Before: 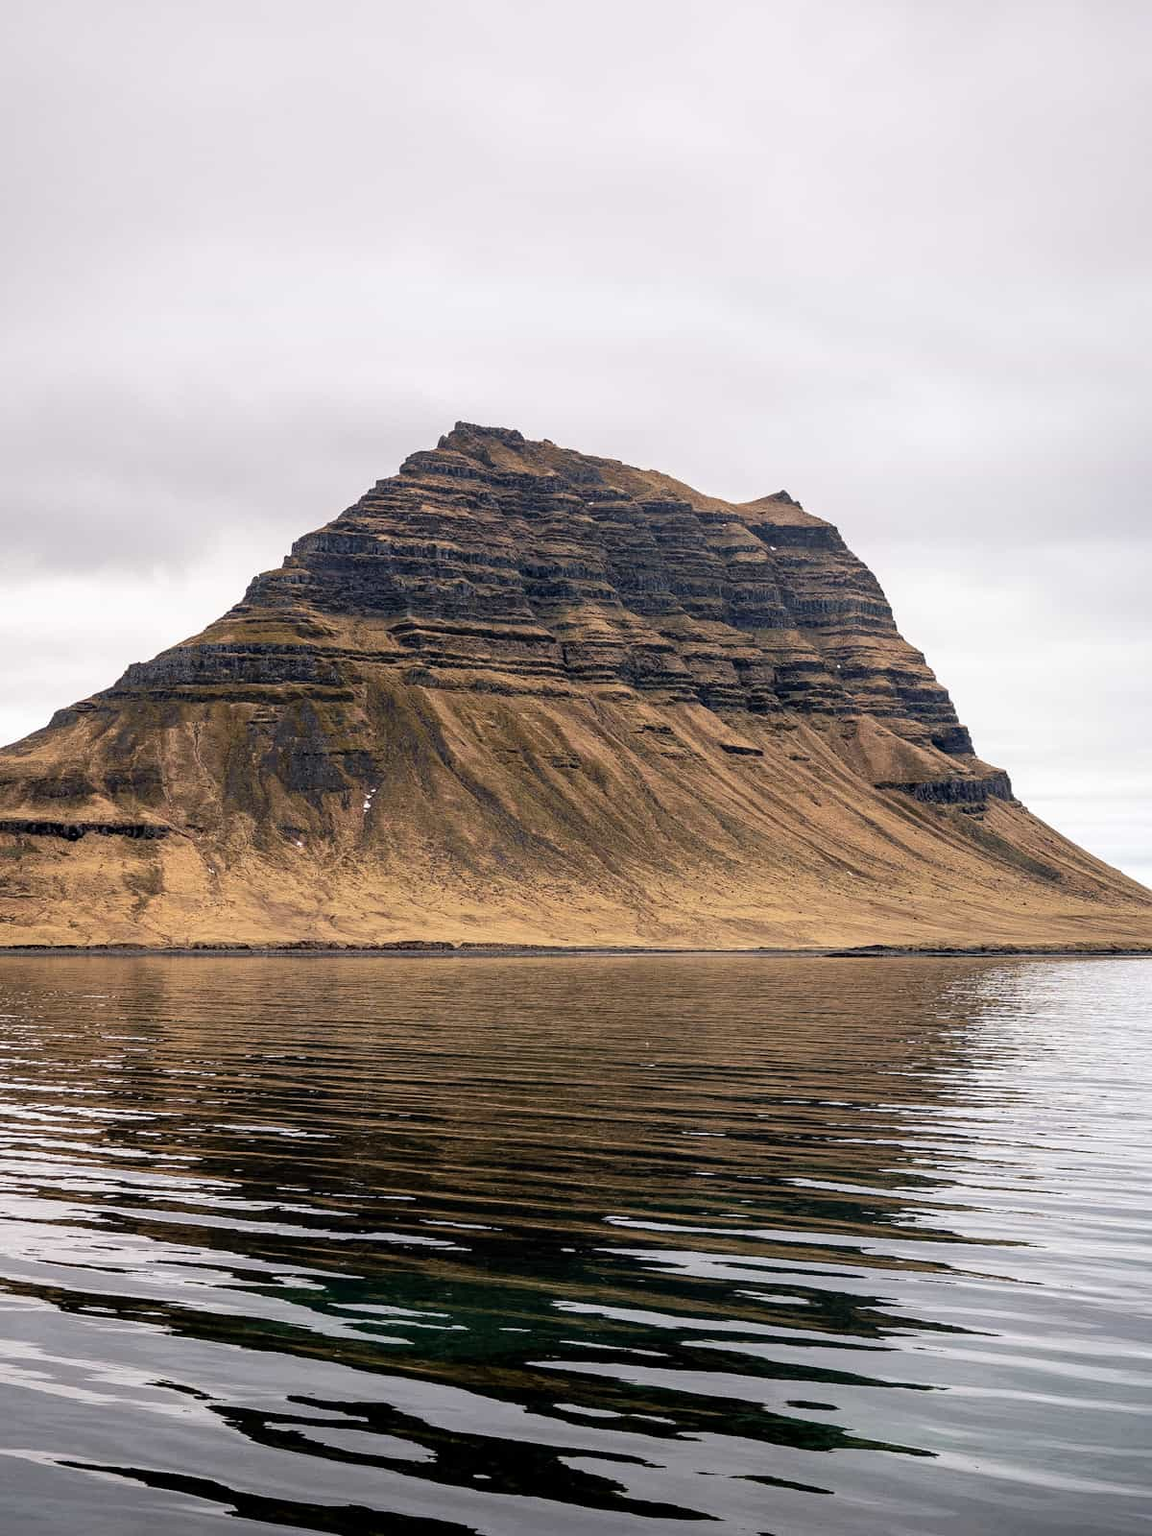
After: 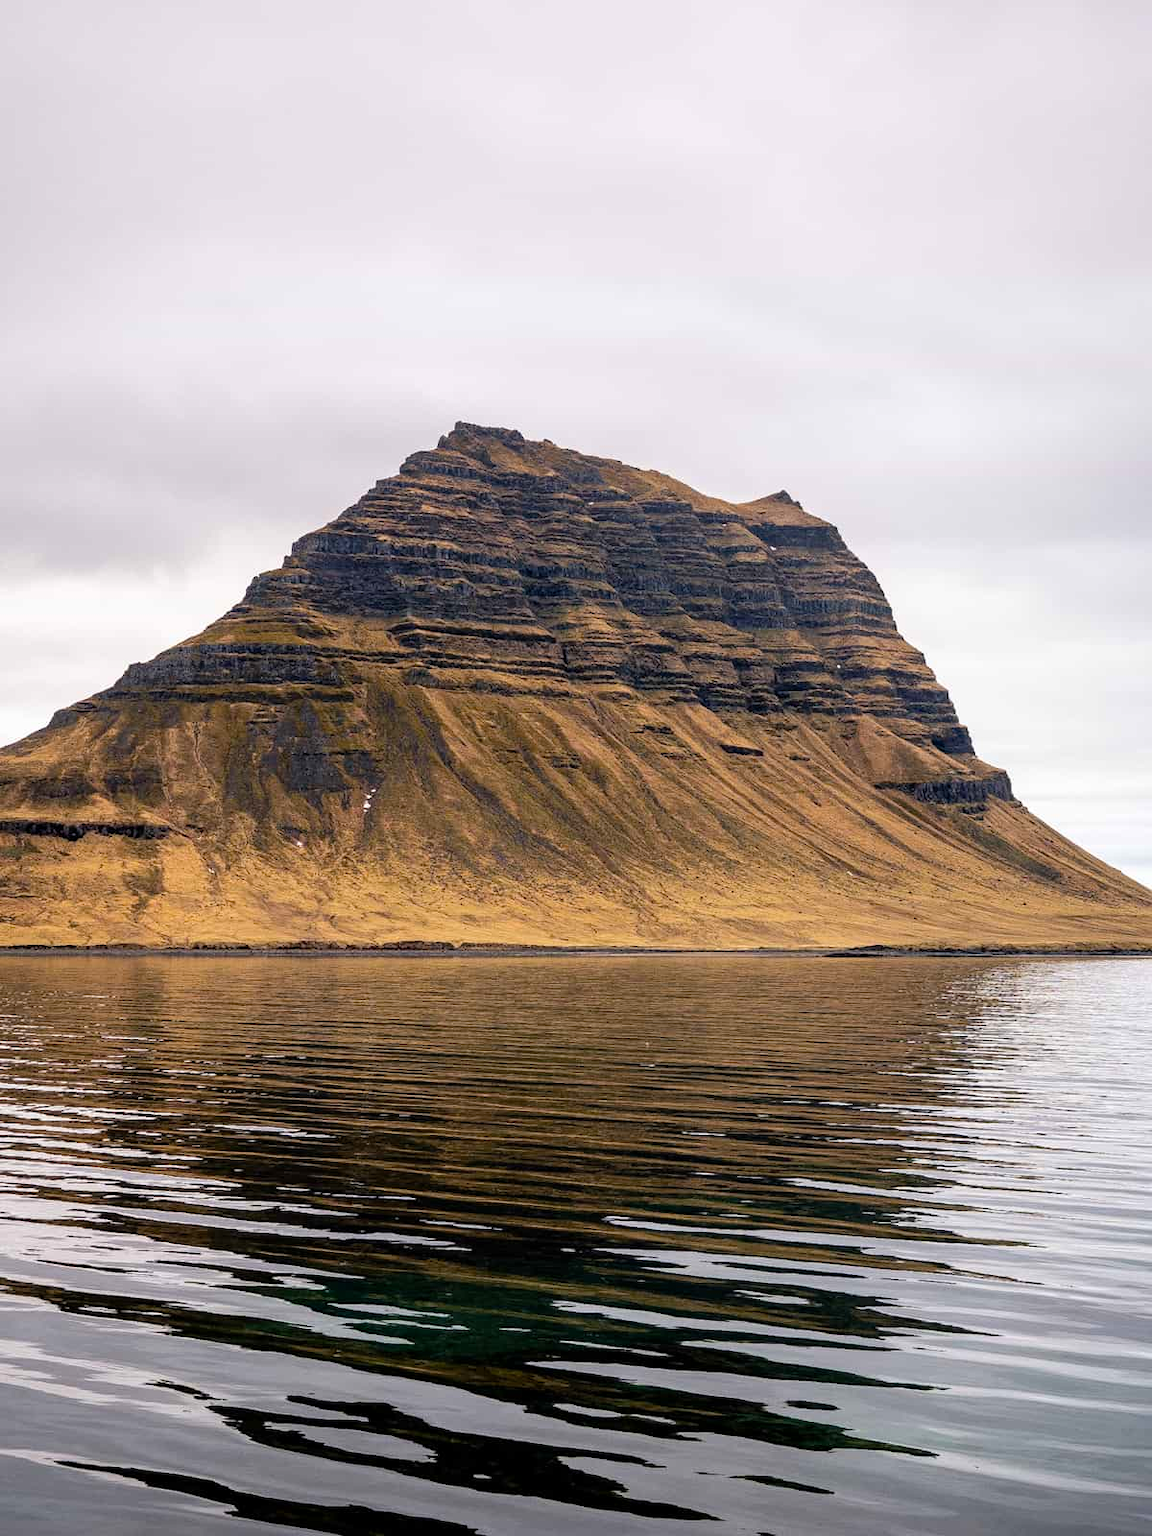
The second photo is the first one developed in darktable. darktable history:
color balance rgb: perceptual saturation grading › global saturation 20%, global vibrance 20%
rgb levels: preserve colors max RGB
